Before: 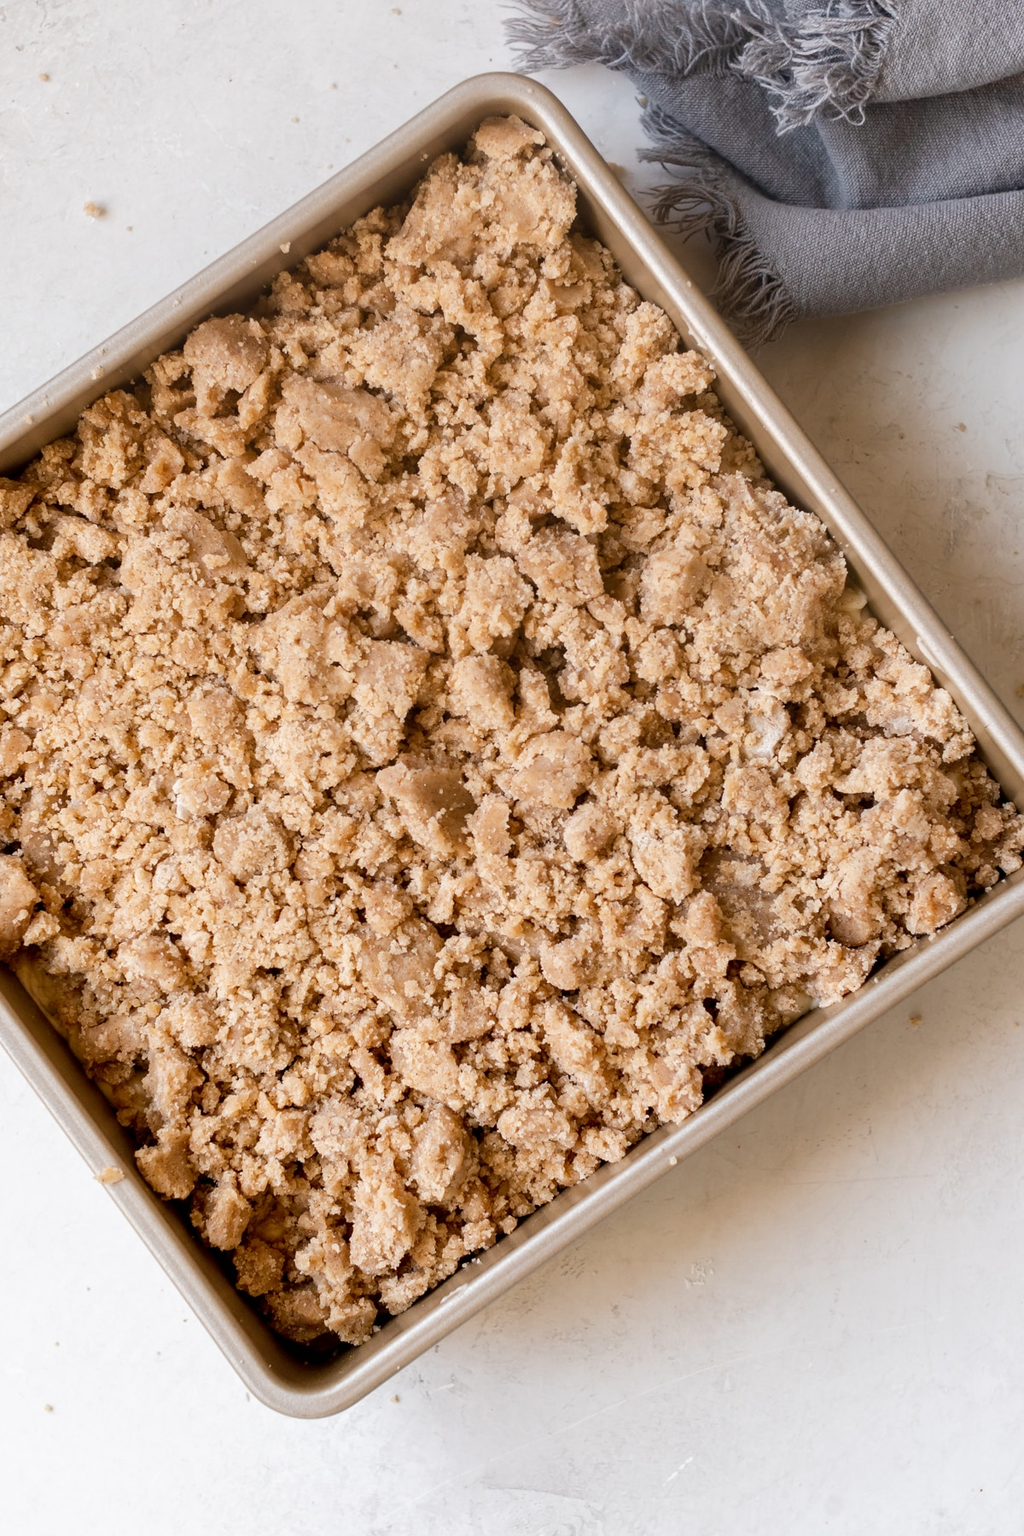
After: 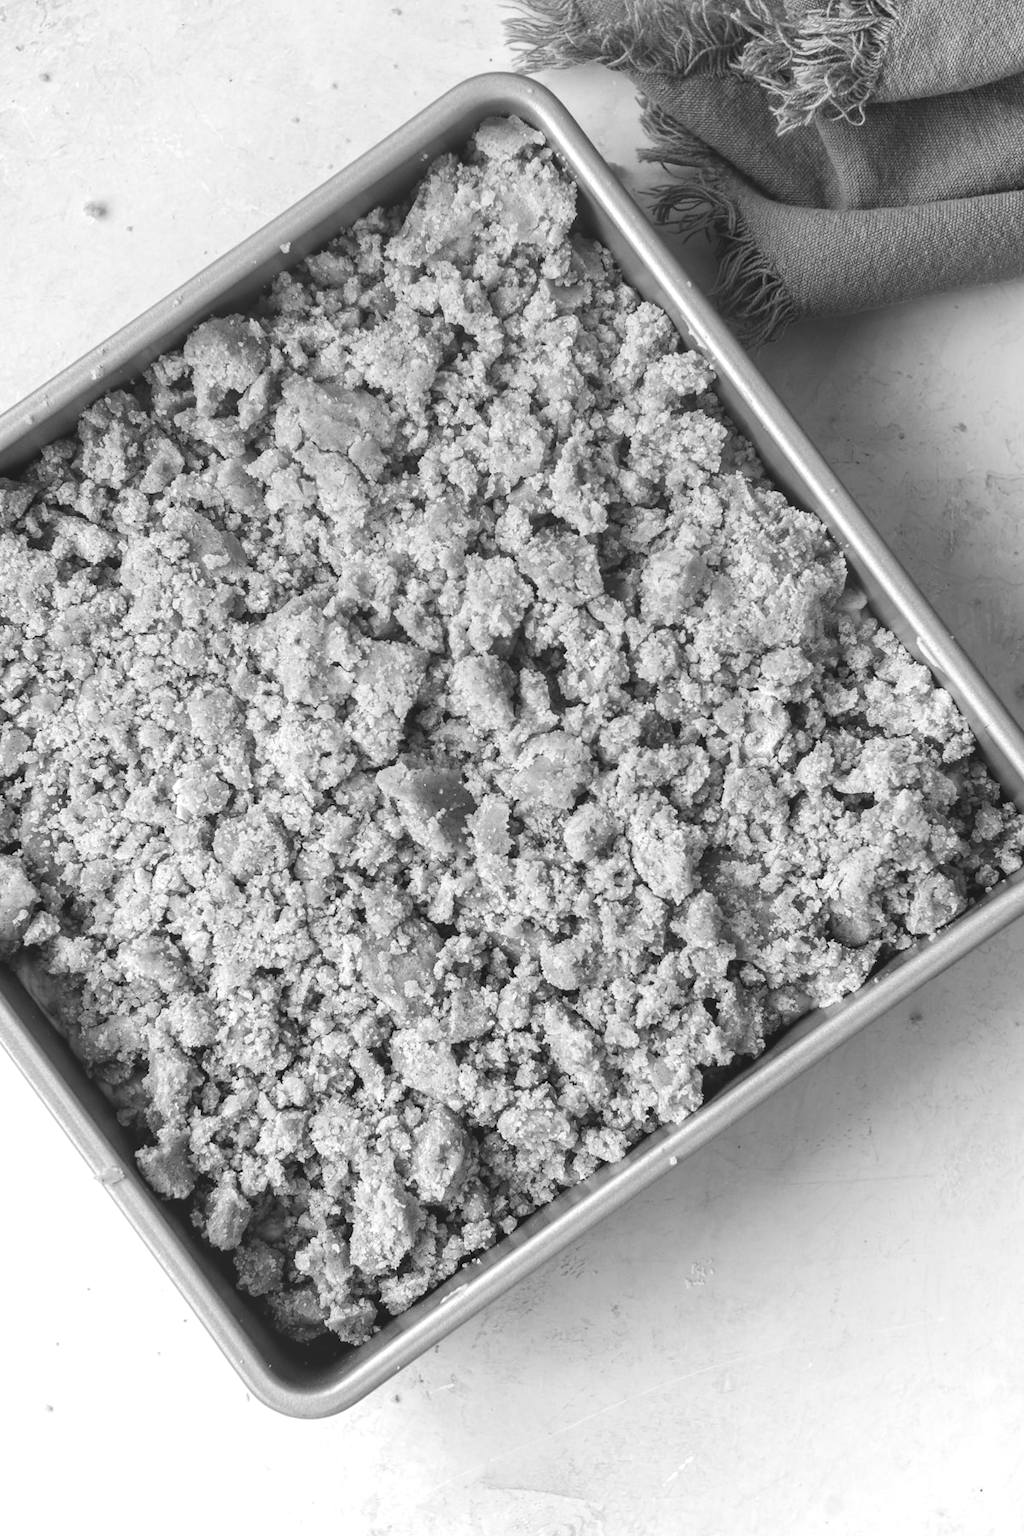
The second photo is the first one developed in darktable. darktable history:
local contrast: detail 110%
monochrome: on, module defaults
color balance: lift [1.016, 0.983, 1, 1.017], gamma [0.958, 1, 1, 1], gain [0.981, 1.007, 0.993, 1.002], input saturation 118.26%, contrast 13.43%, contrast fulcrum 21.62%, output saturation 82.76%
